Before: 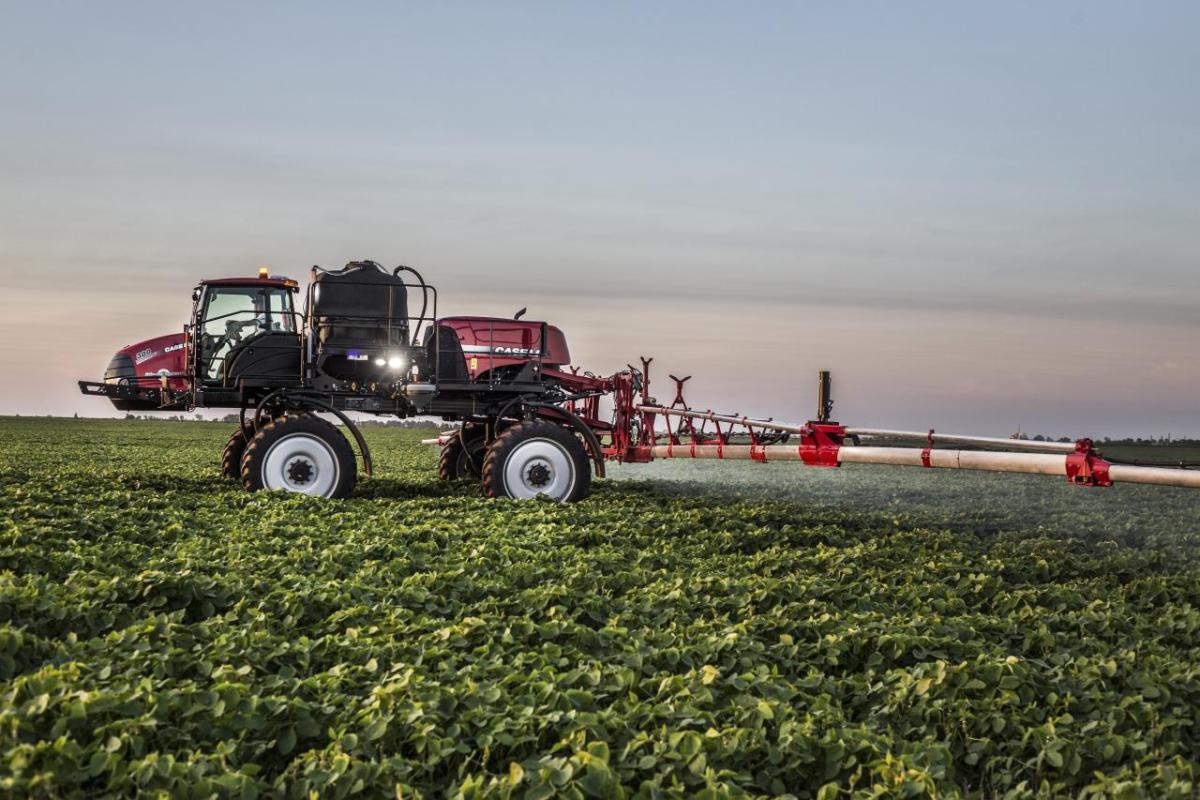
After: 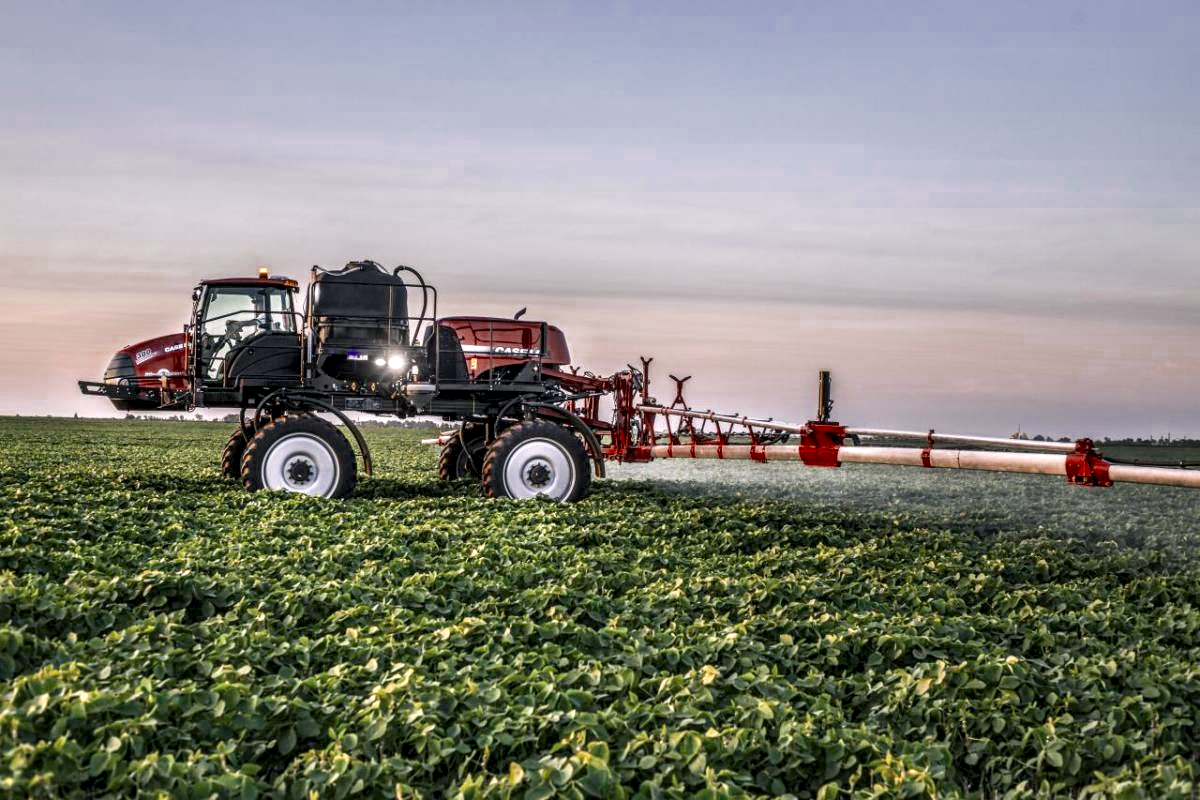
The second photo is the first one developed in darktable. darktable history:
color zones: curves: ch0 [(0, 0.5) (0.125, 0.4) (0.25, 0.5) (0.375, 0.4) (0.5, 0.4) (0.625, 0.35) (0.75, 0.35) (0.875, 0.5)]; ch1 [(0, 0.35) (0.125, 0.45) (0.25, 0.35) (0.375, 0.35) (0.5, 0.35) (0.625, 0.35) (0.75, 0.45) (0.875, 0.35)]; ch2 [(0, 0.6) (0.125, 0.5) (0.25, 0.5) (0.375, 0.6) (0.5, 0.6) (0.625, 0.5) (0.75, 0.5) (0.875, 0.5)]
exposure: exposure 0.55 EV, compensate highlight preservation false
local contrast: highlights 60%, shadows 60%, detail 160%
color balance rgb: shadows lift › chroma 2.007%, shadows lift › hue 216.63°, highlights gain › chroma 1.542%, highlights gain › hue 309.39°, perceptual saturation grading › global saturation 19.356%, global vibrance -7.168%, contrast -13.147%, saturation formula JzAzBz (2021)
